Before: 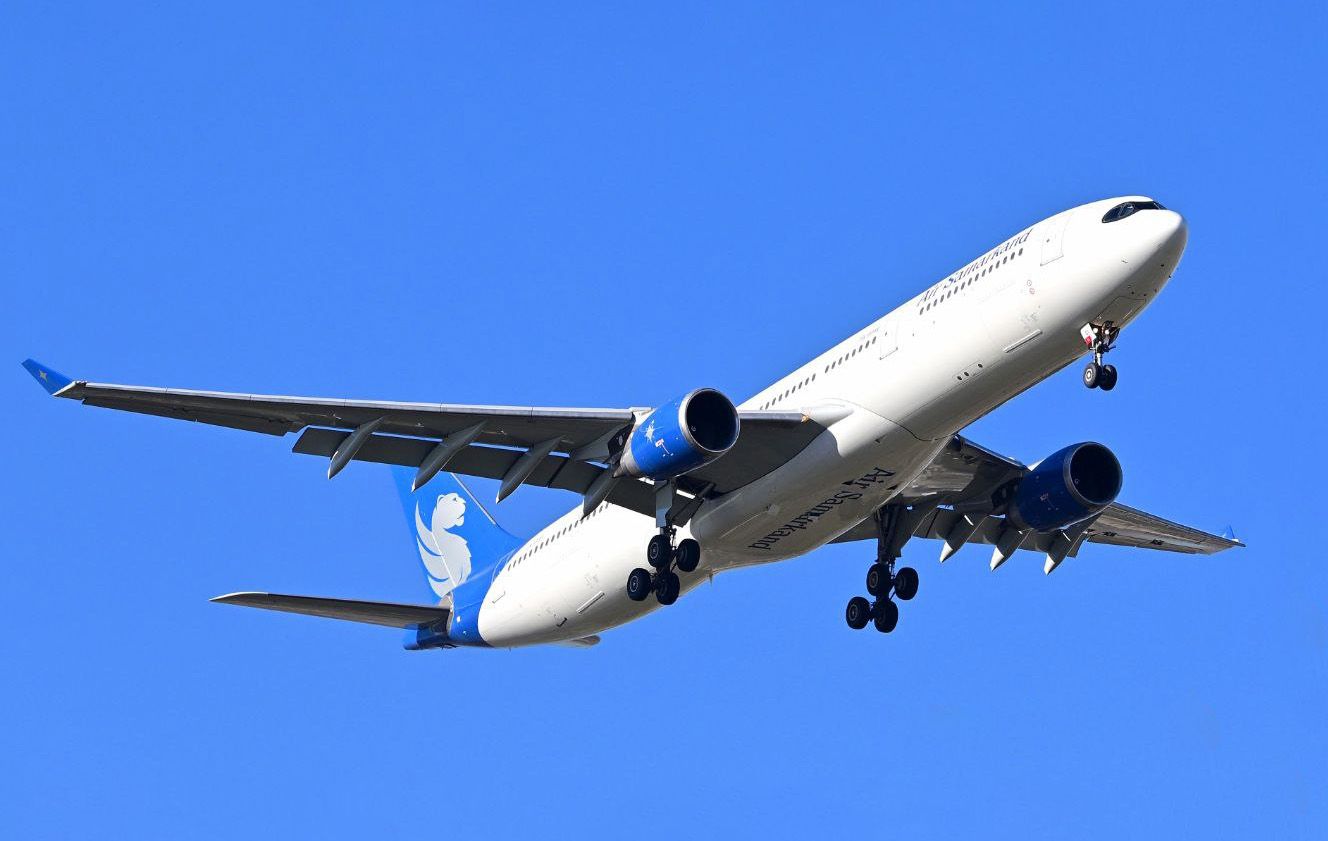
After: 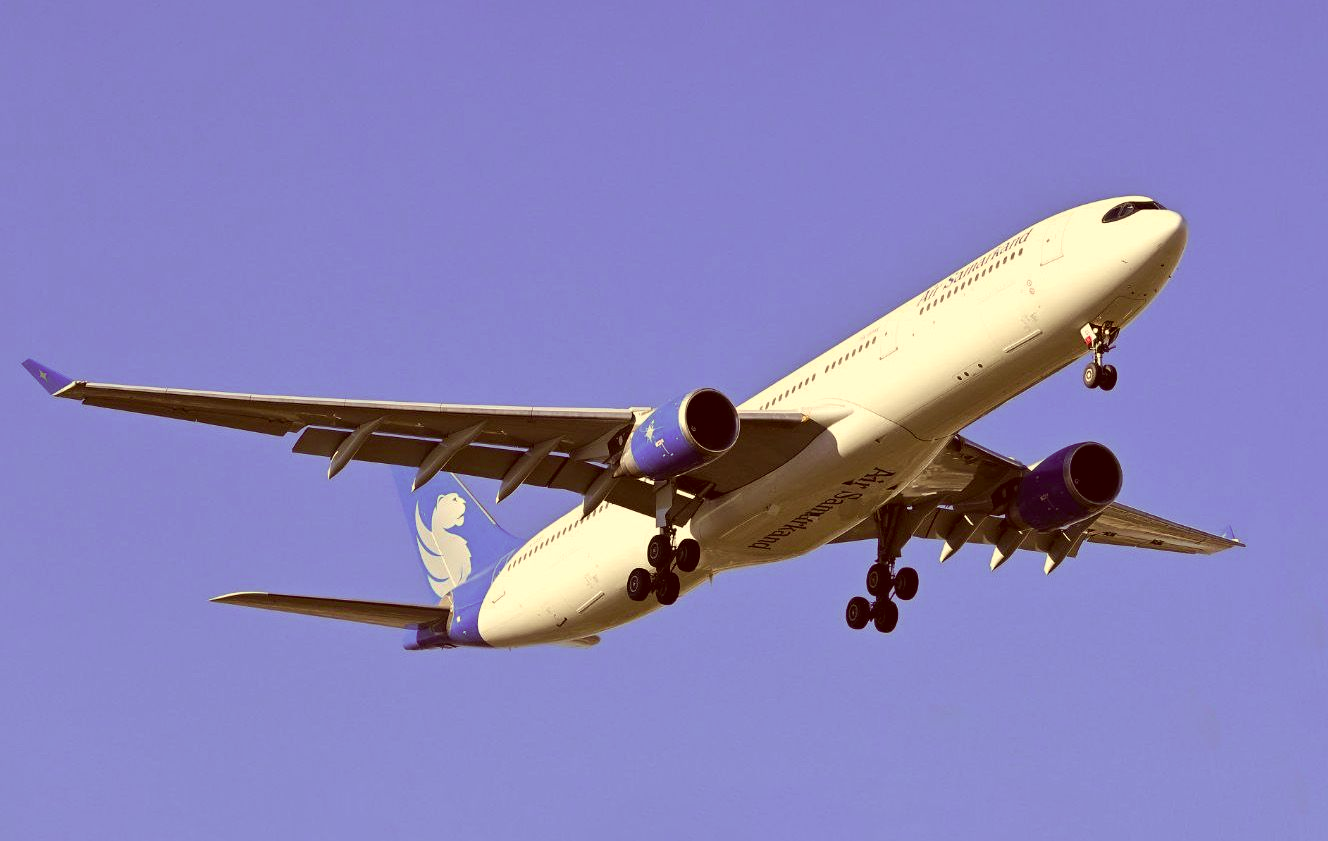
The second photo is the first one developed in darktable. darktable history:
color correction: highlights a* 1.01, highlights b* 24.73, shadows a* 15.67, shadows b* 24.78
